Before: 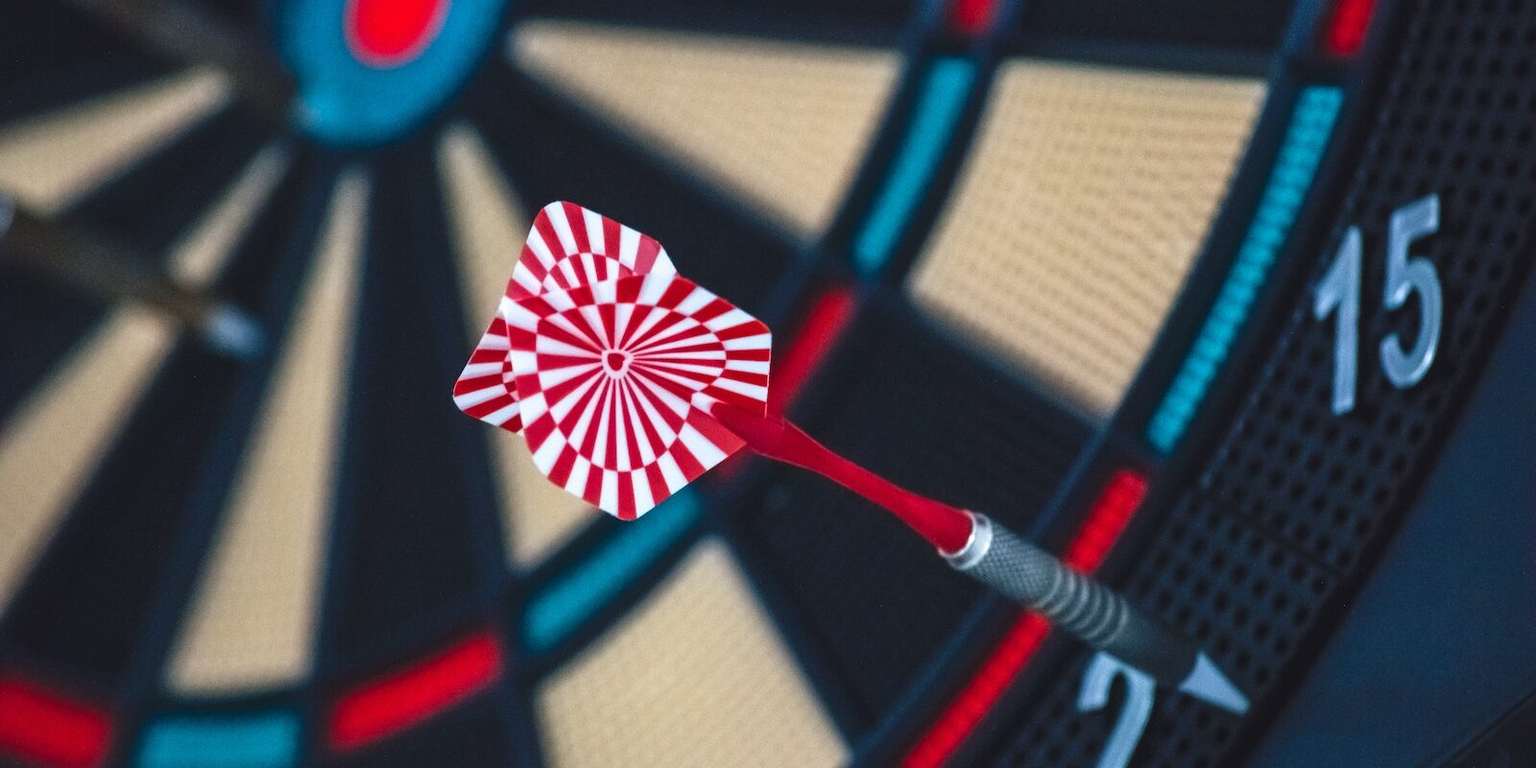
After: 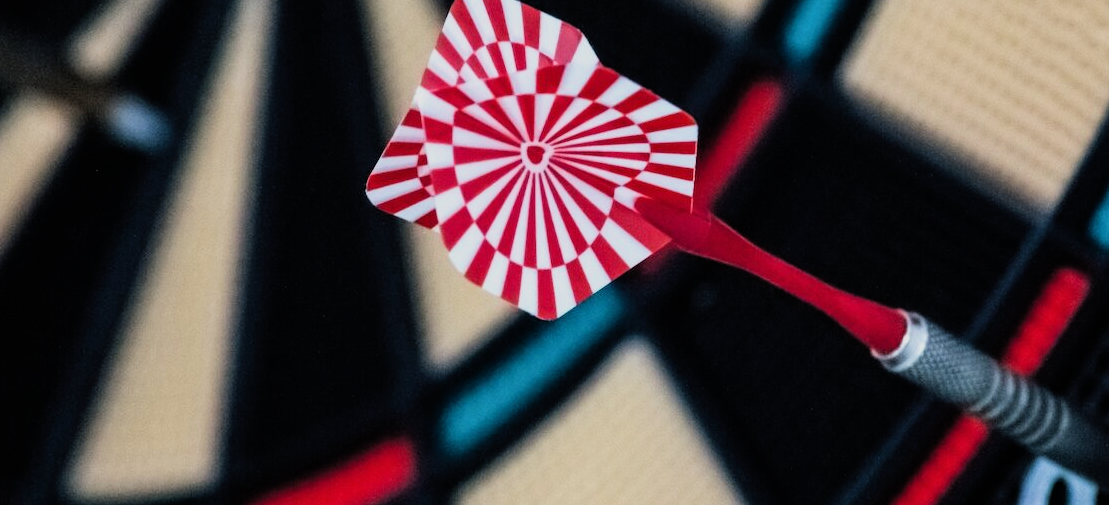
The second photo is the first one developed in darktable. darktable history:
filmic rgb: black relative exposure -5.01 EV, white relative exposure 3.97 EV, hardness 2.91, contrast 1.301
crop: left 6.669%, top 27.844%, right 23.966%, bottom 8.935%
